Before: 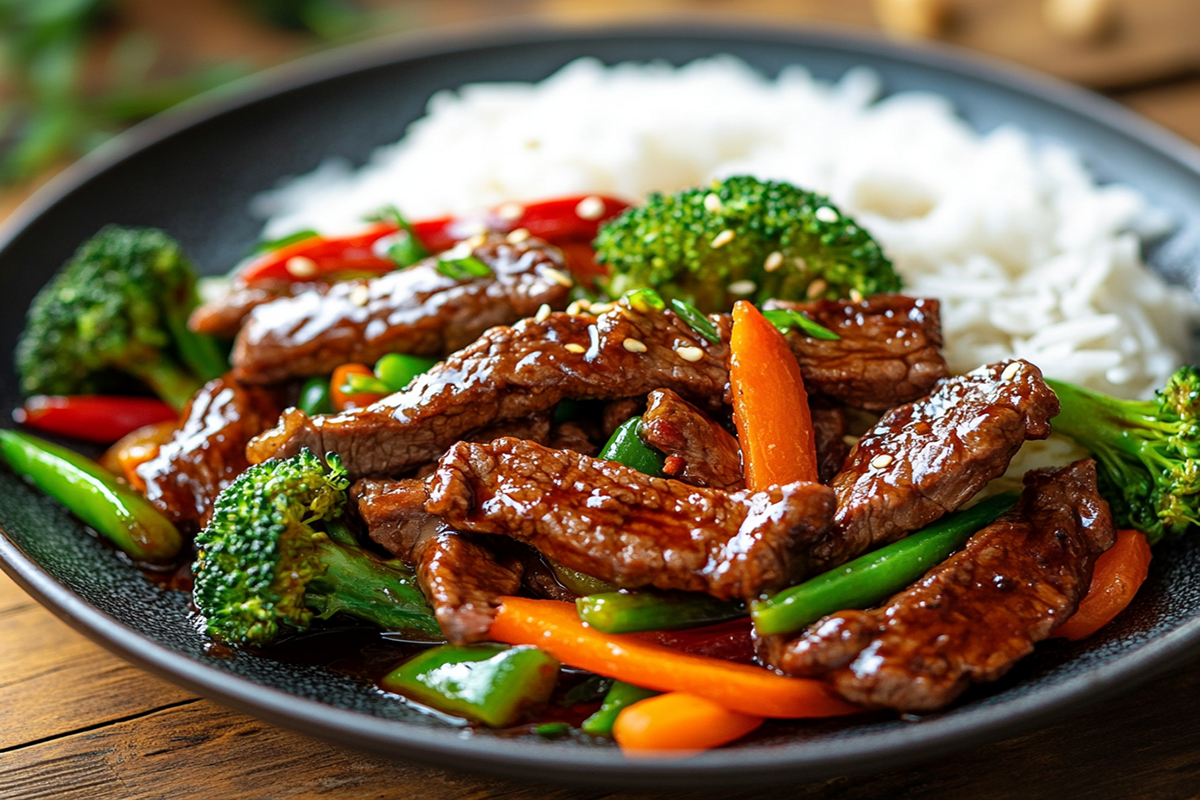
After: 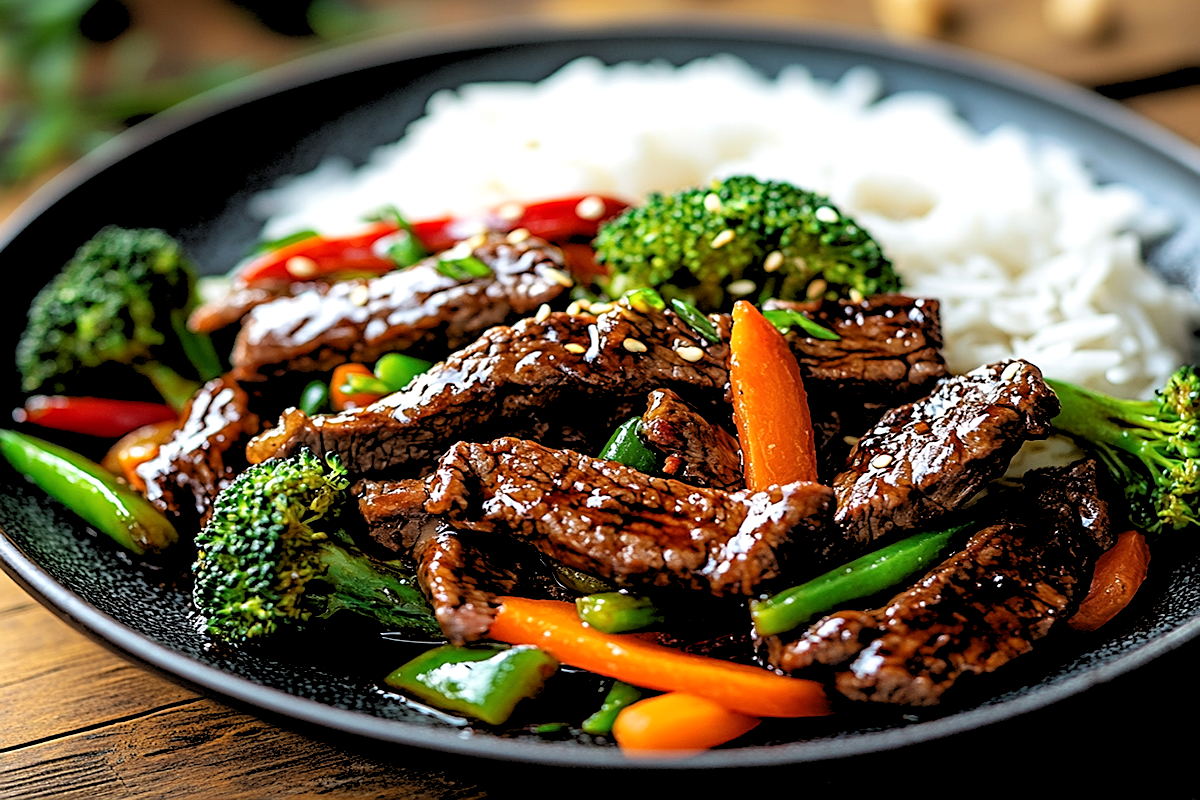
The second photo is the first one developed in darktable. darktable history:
sharpen: on, module defaults
rgb levels: levels [[0.029, 0.461, 0.922], [0, 0.5, 1], [0, 0.5, 1]]
